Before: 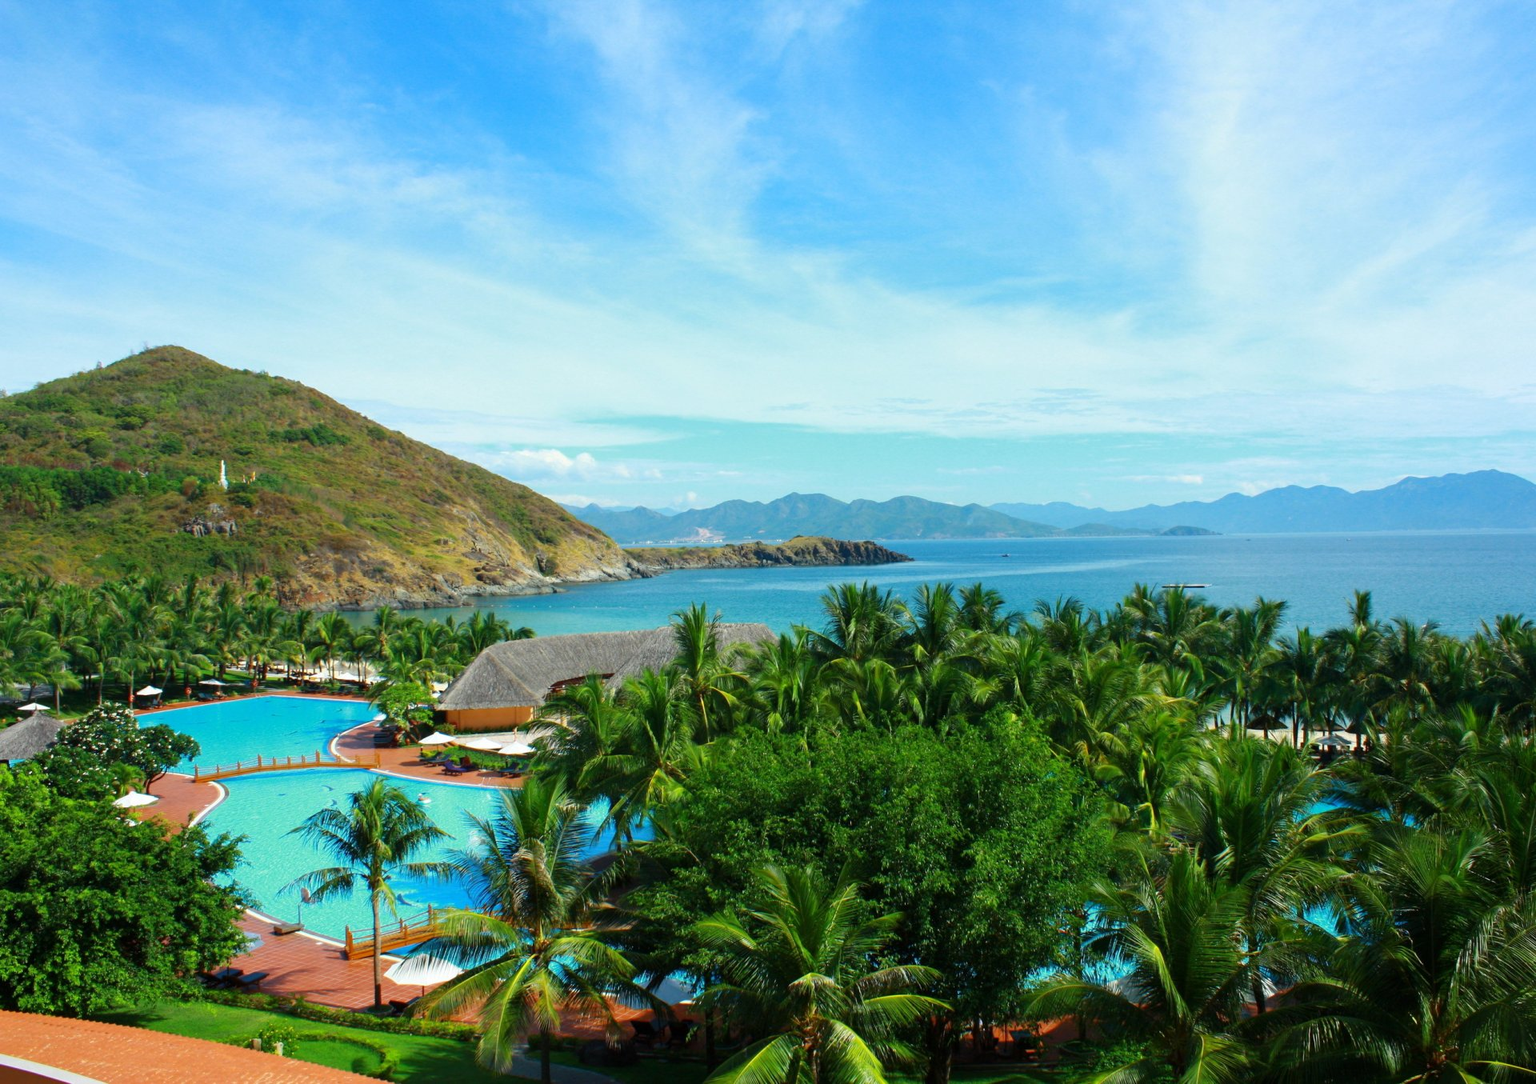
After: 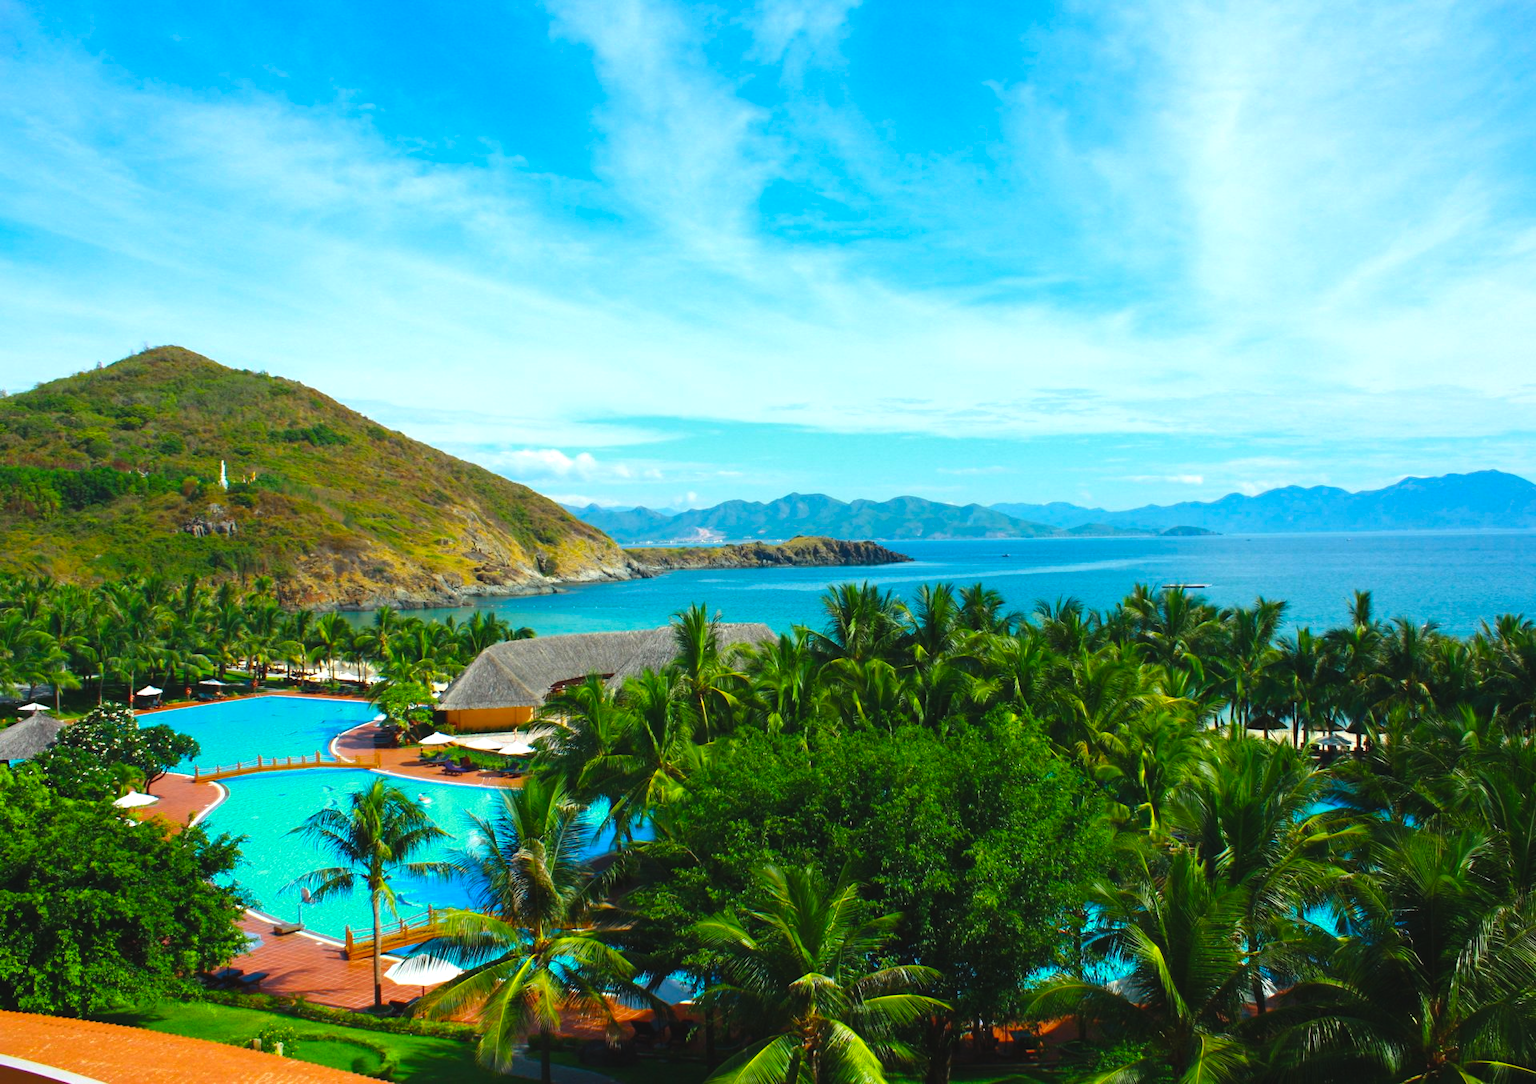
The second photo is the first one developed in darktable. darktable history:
vignetting: fall-off start 116.35%, fall-off radius 59.26%, unbound false
color balance rgb: global offset › luminance 0.728%, linear chroma grading › global chroma -1.139%, perceptual saturation grading › global saturation 19.716%, global vibrance 30.249%, contrast 9.634%
